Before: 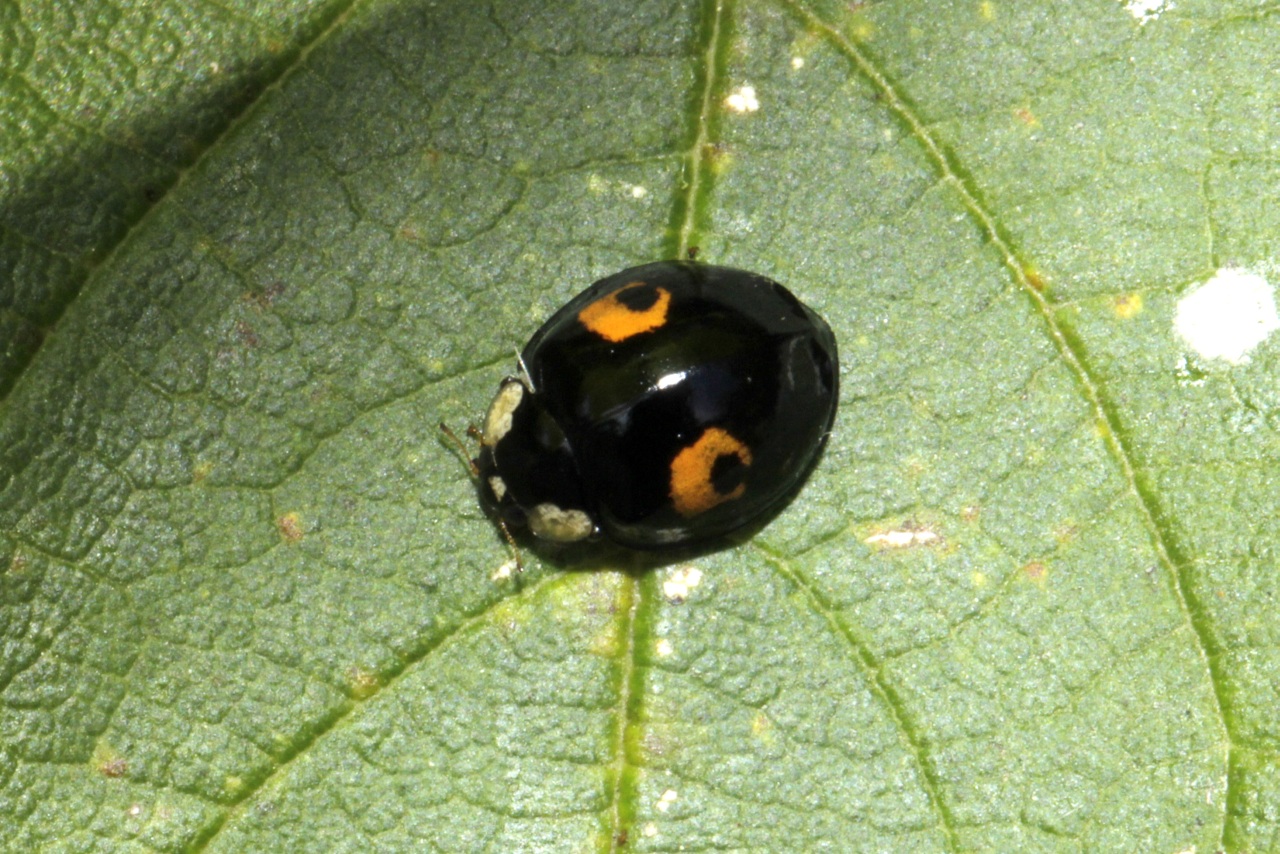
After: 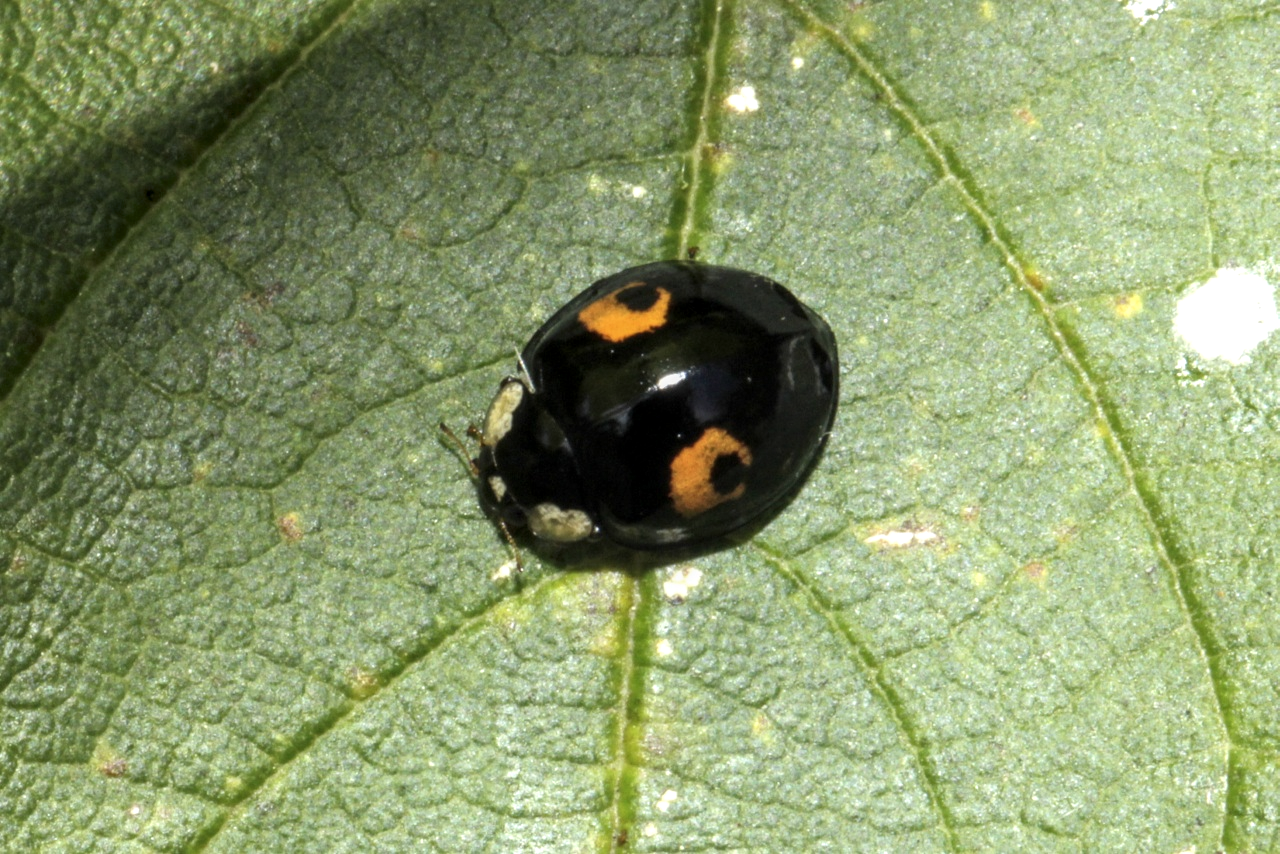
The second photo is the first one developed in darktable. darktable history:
contrast brightness saturation: saturation -0.094
local contrast: detail 130%
